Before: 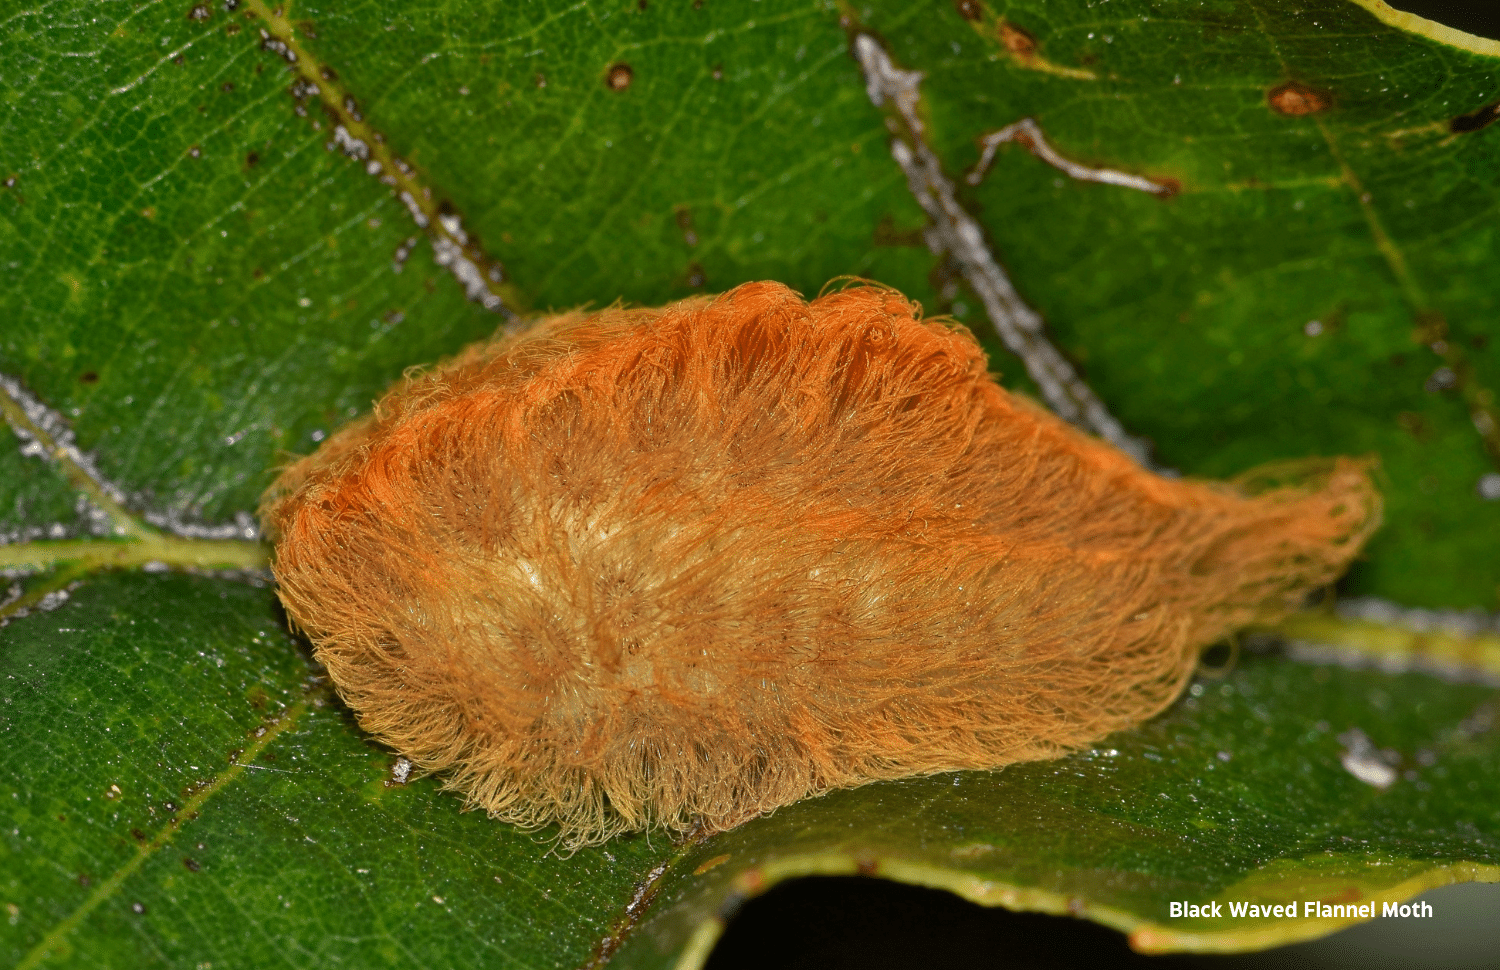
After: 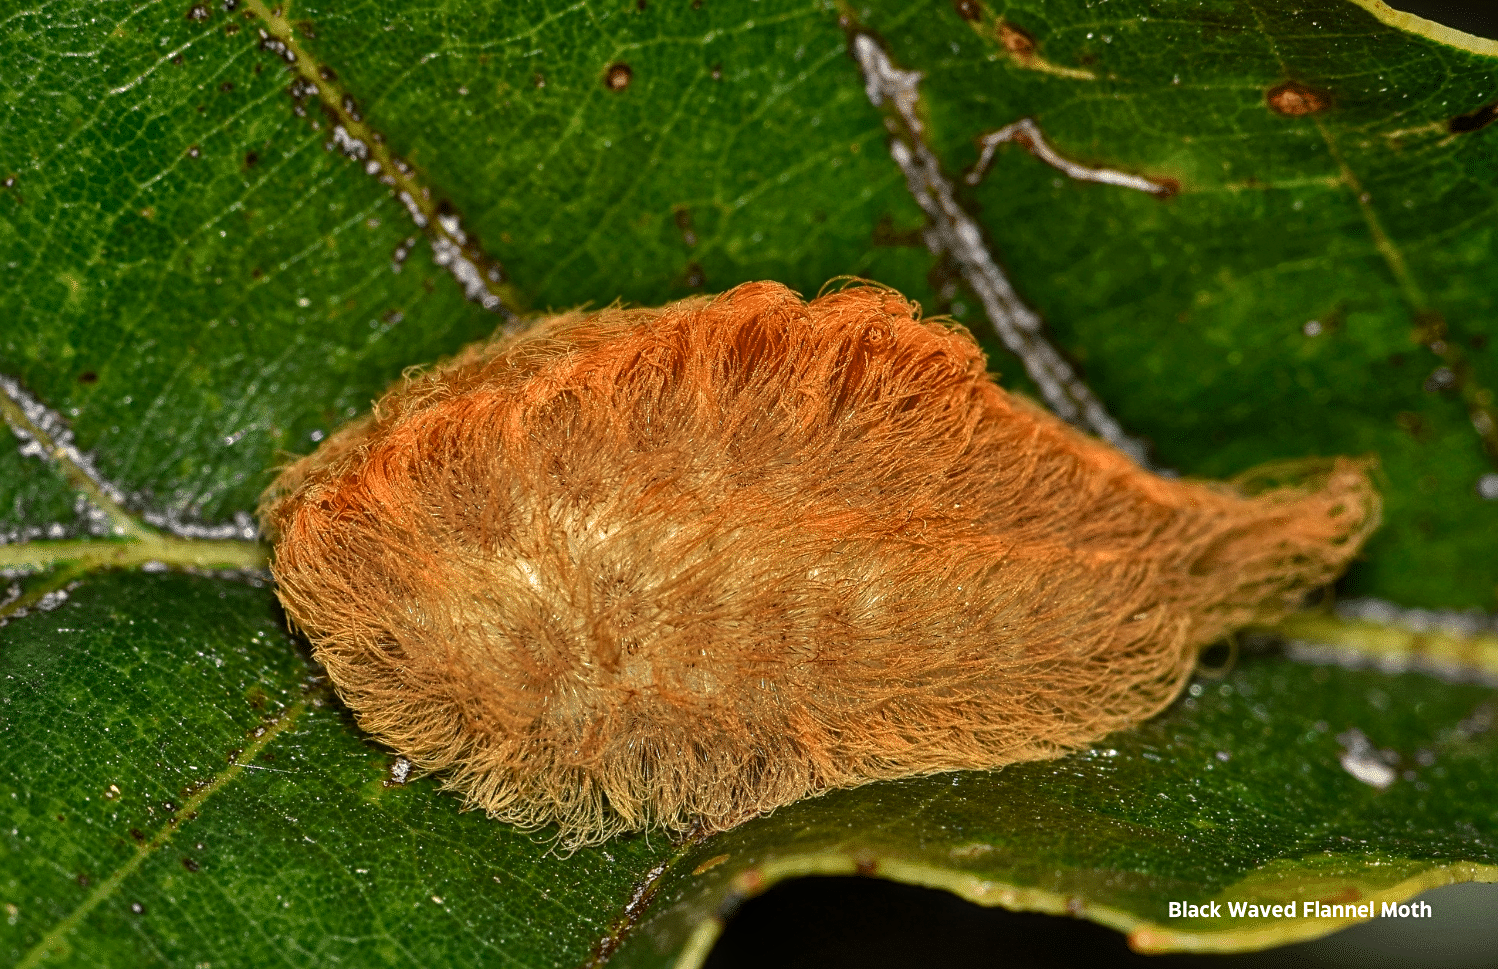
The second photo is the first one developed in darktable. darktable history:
crop and rotate: left 0.099%, bottom 0.003%
tone curve: curves: ch0 [(0, 0.032) (0.181, 0.152) (0.751, 0.762) (1, 1)], color space Lab, independent channels, preserve colors none
local contrast: detail 130%
sharpen: radius 2.523, amount 0.329
